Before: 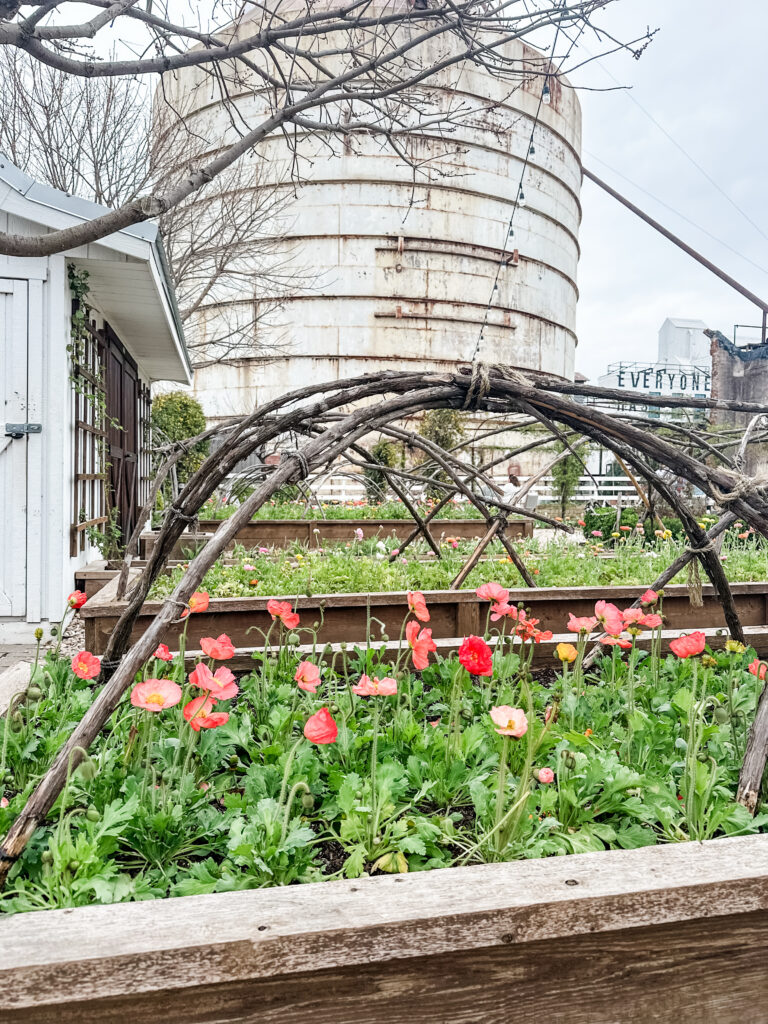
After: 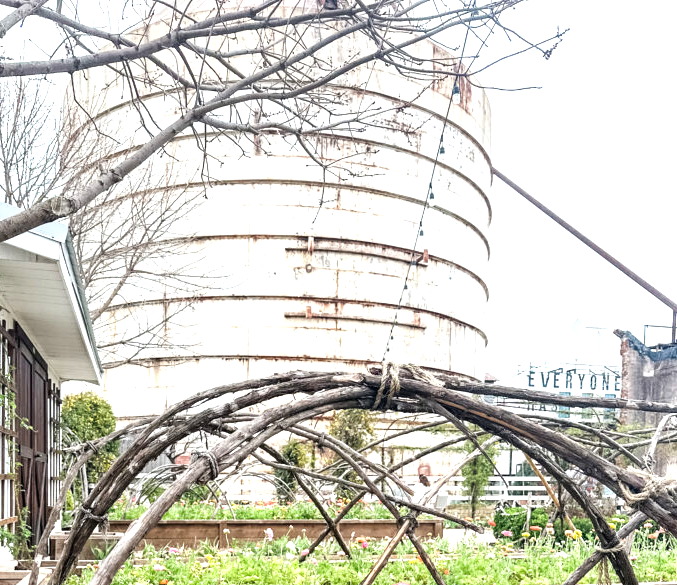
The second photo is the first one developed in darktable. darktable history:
crop and rotate: left 11.812%, bottom 42.776%
exposure: exposure 0.781 EV, compensate highlight preservation false
